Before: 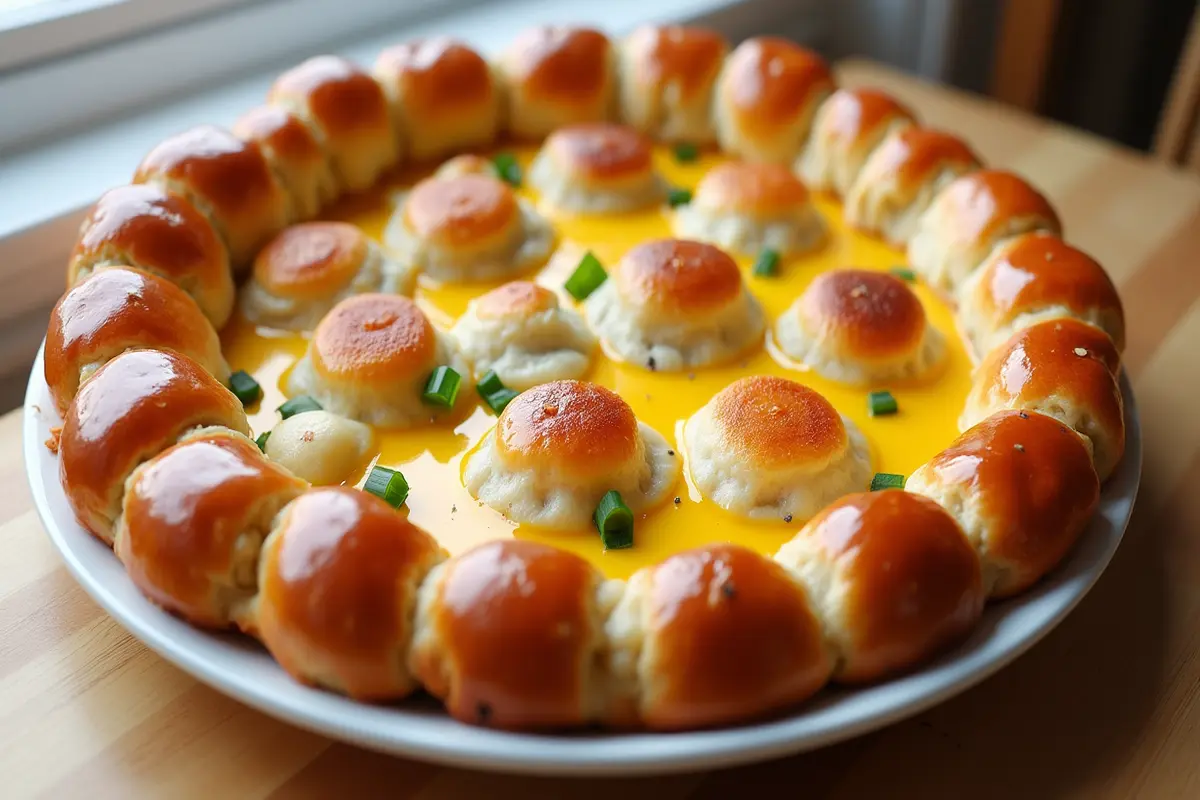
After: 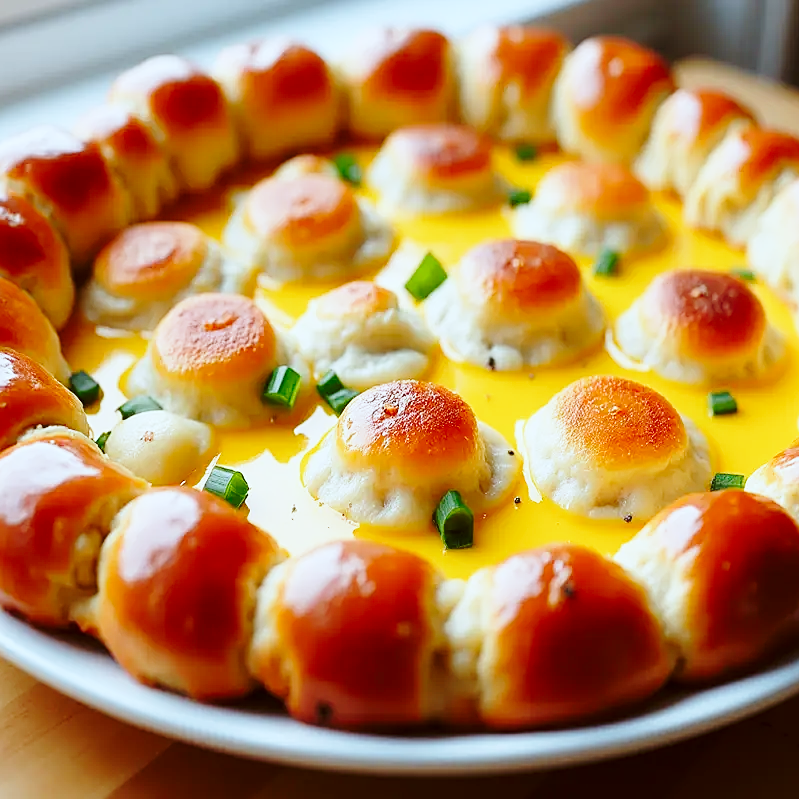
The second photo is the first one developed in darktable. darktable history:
exposure: exposure -0.293 EV, compensate exposure bias true, compensate highlight preservation false
crop and rotate: left 13.374%, right 19.977%
base curve: curves: ch0 [(0, 0) (0.028, 0.03) (0.121, 0.232) (0.46, 0.748) (0.859, 0.968) (1, 1)], preserve colors none
sharpen: on, module defaults
color correction: highlights a* -3.46, highlights b* -6.23, shadows a* 3.07, shadows b* 5.3
